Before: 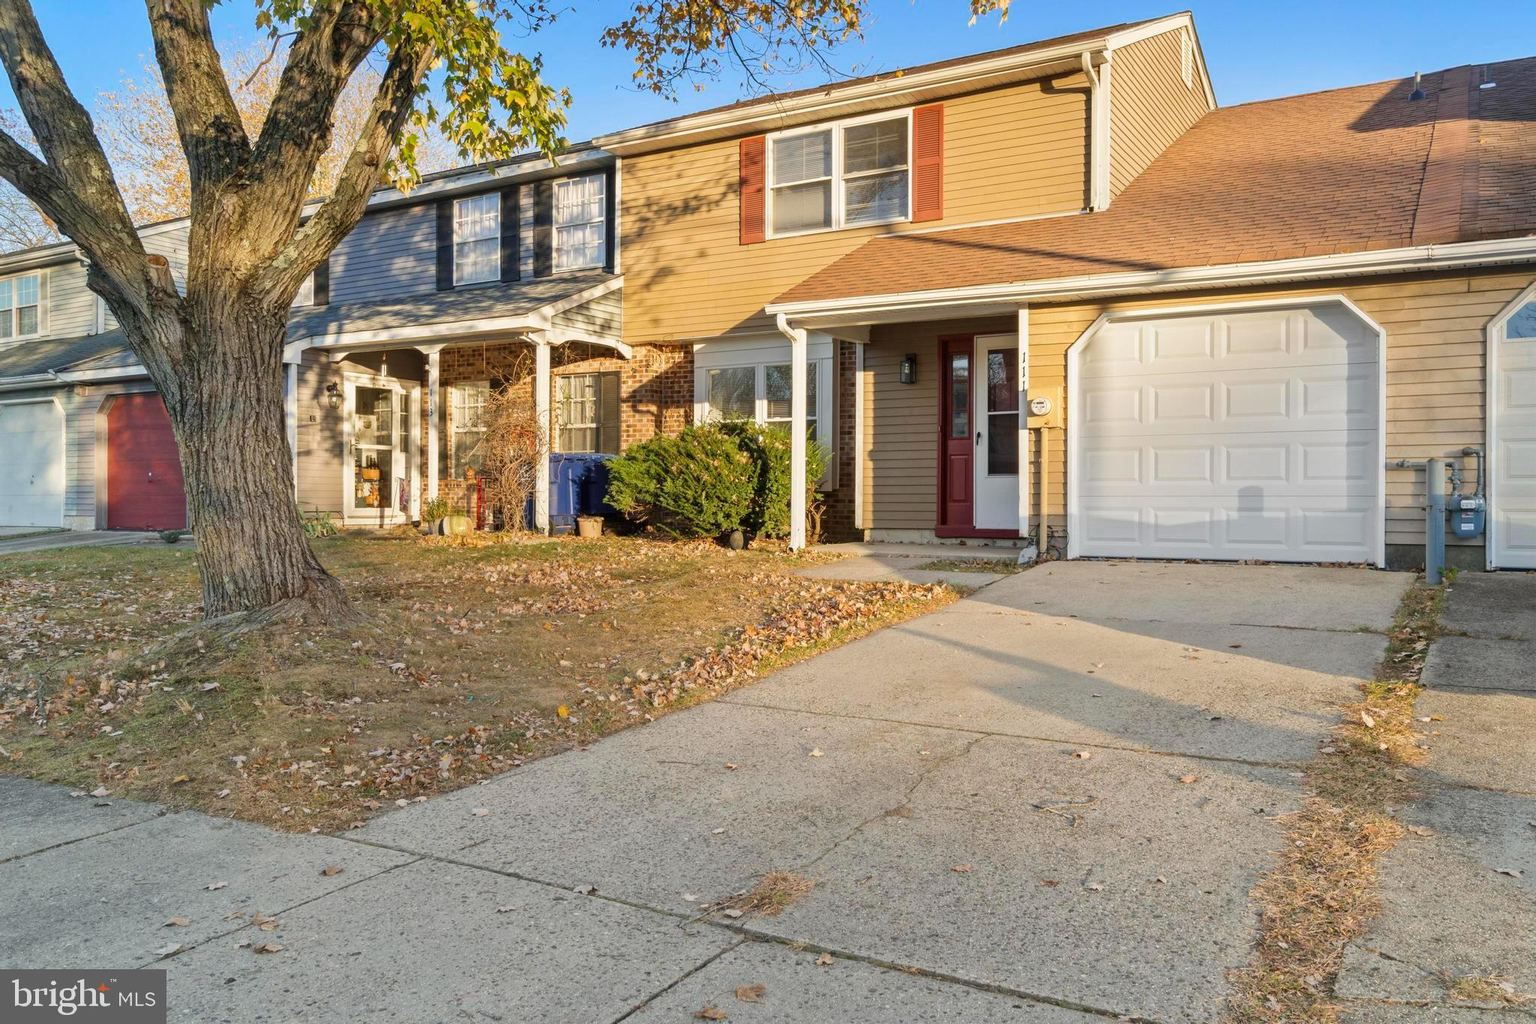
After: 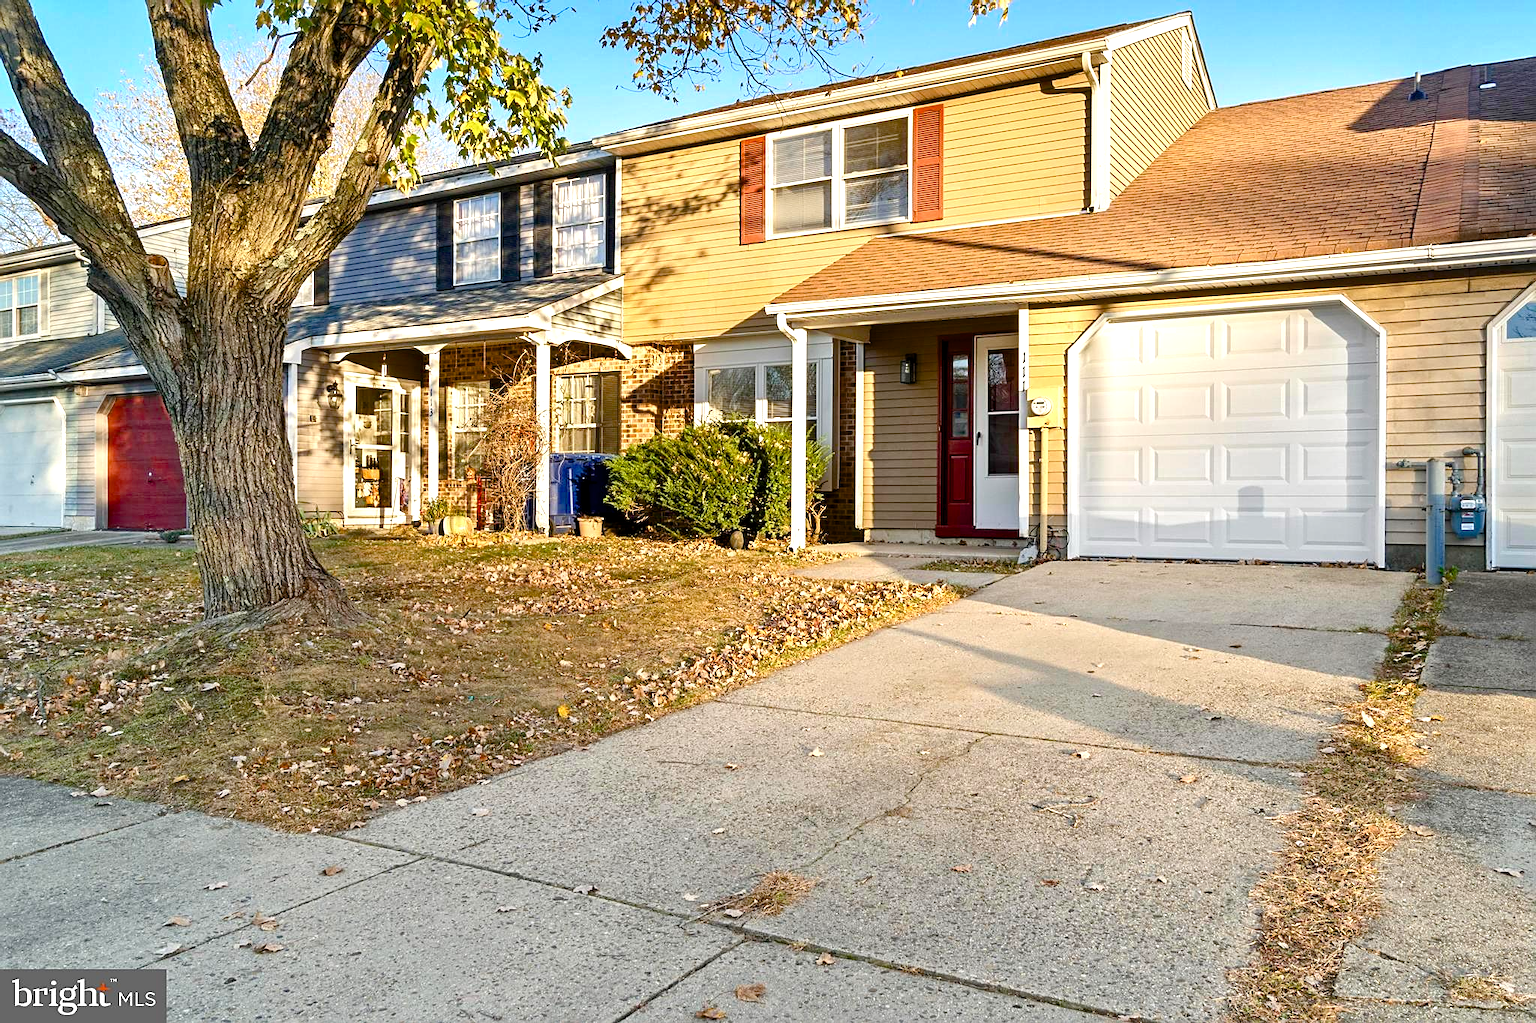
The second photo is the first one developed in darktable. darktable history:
levels: mode automatic
color balance rgb: global offset › luminance -0.474%, linear chroma grading › global chroma 8.852%, perceptual saturation grading › global saturation 14.473%, perceptual saturation grading › highlights -25.893%, perceptual saturation grading › shadows 25.81%, global vibrance 6.636%, contrast 13.251%, saturation formula JzAzBz (2021)
exposure: exposure 0.294 EV
sharpen: on, module defaults
